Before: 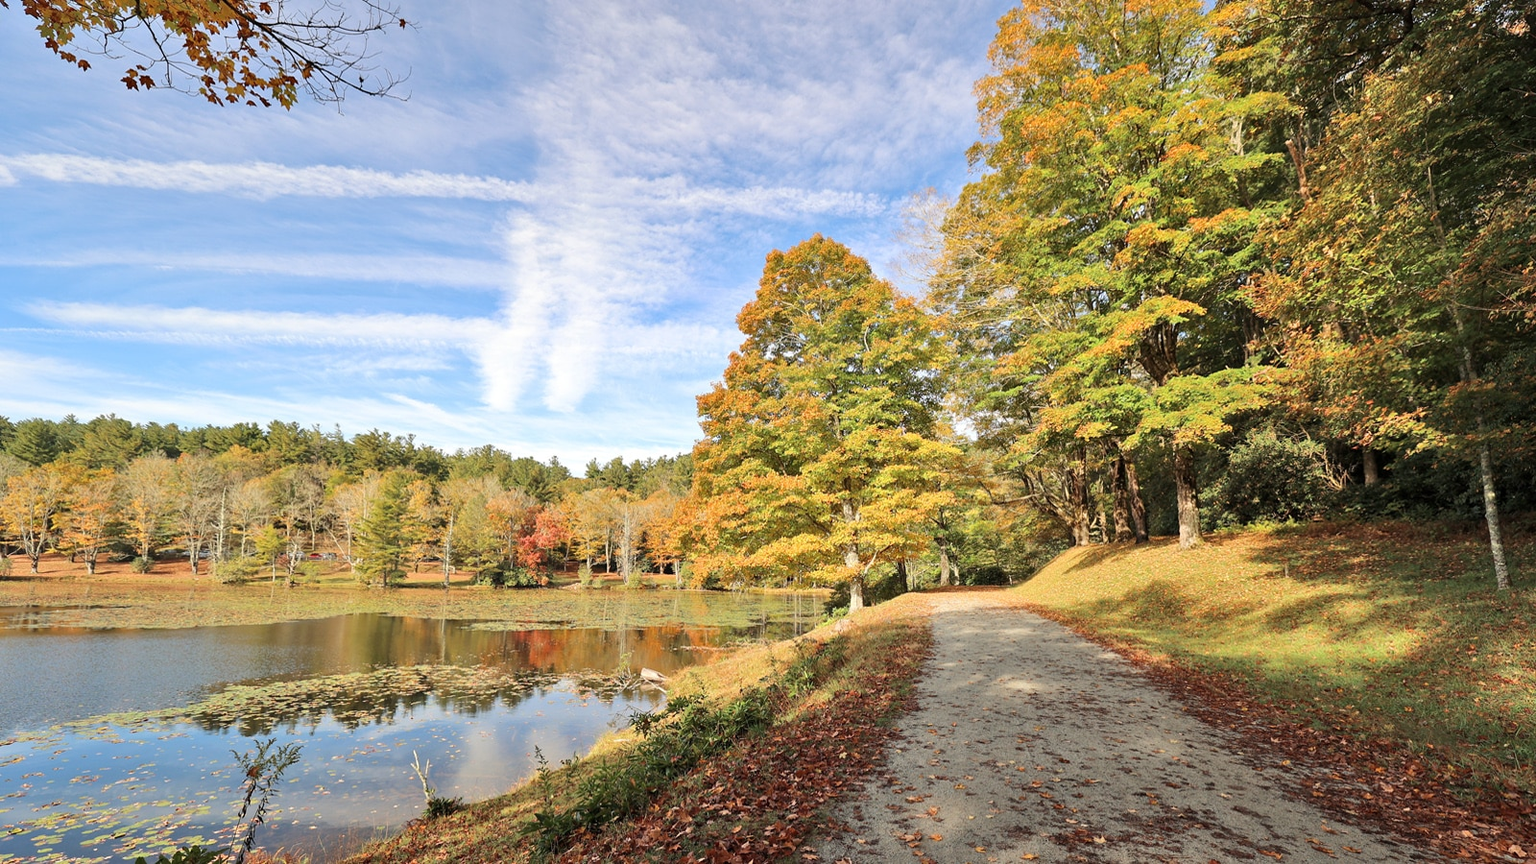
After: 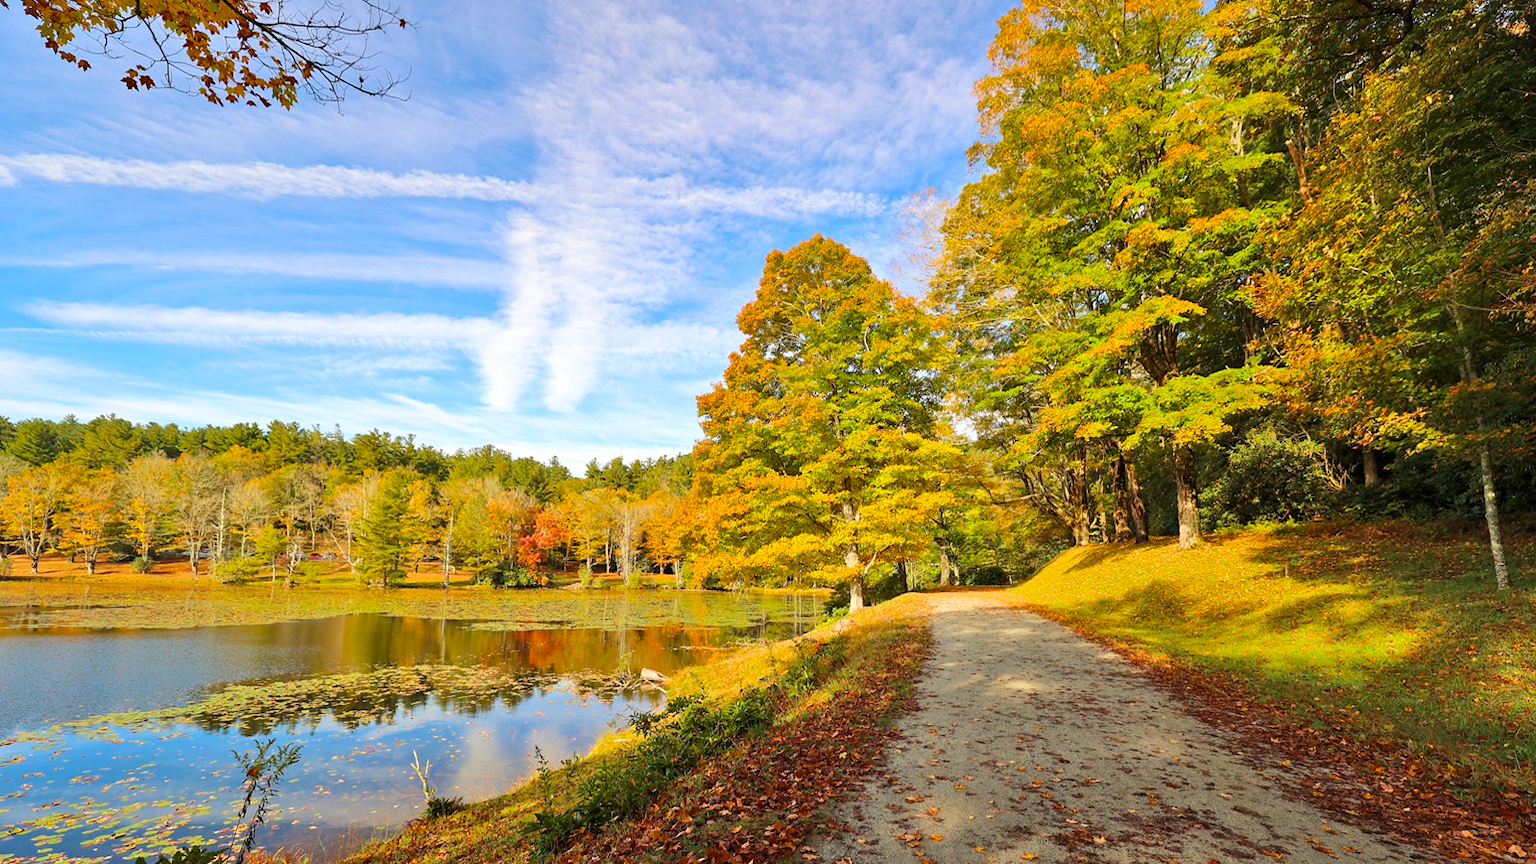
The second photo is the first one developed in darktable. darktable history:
velvia: on, module defaults
color balance rgb: linear chroma grading › global chroma 15%, perceptual saturation grading › global saturation 30%
